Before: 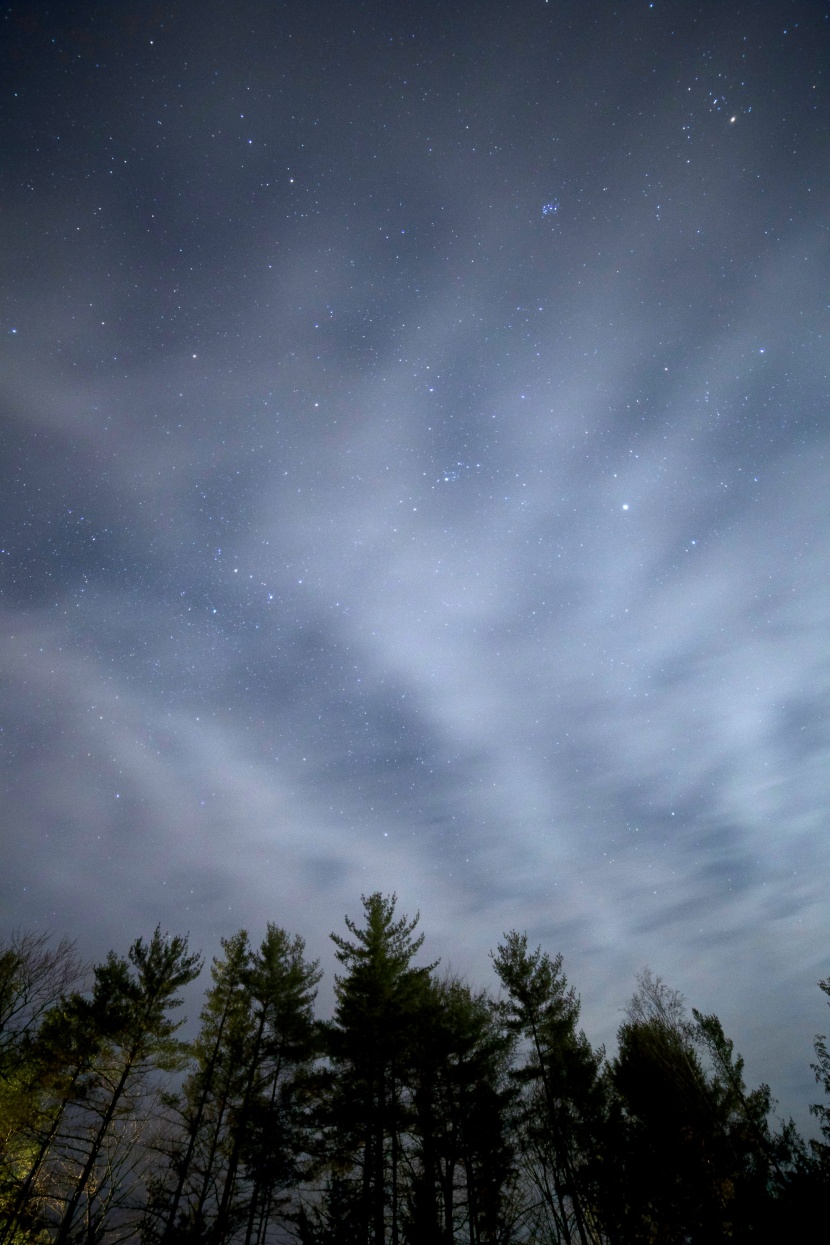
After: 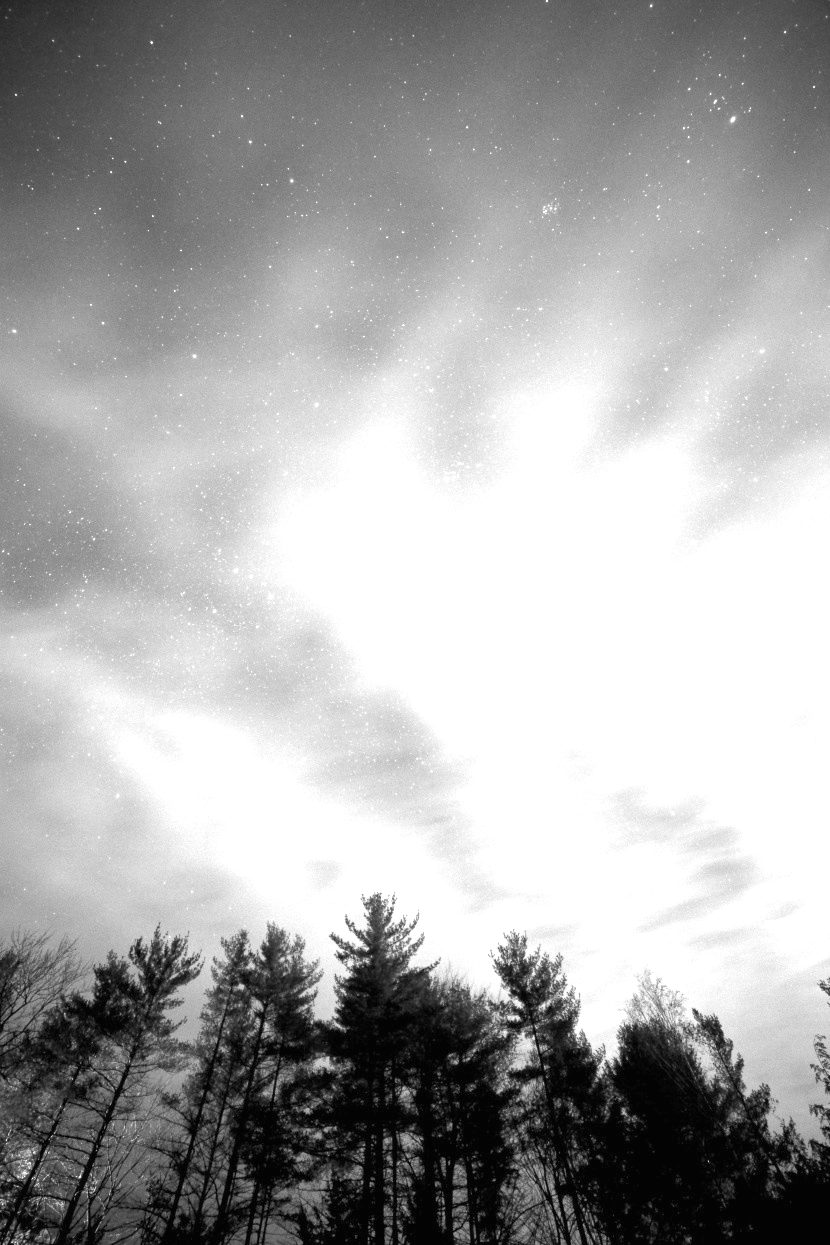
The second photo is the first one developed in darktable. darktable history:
white balance: red 1.009, blue 0.985
monochrome: on, module defaults
exposure: black level correction 0, exposure 1.9 EV, compensate highlight preservation false
